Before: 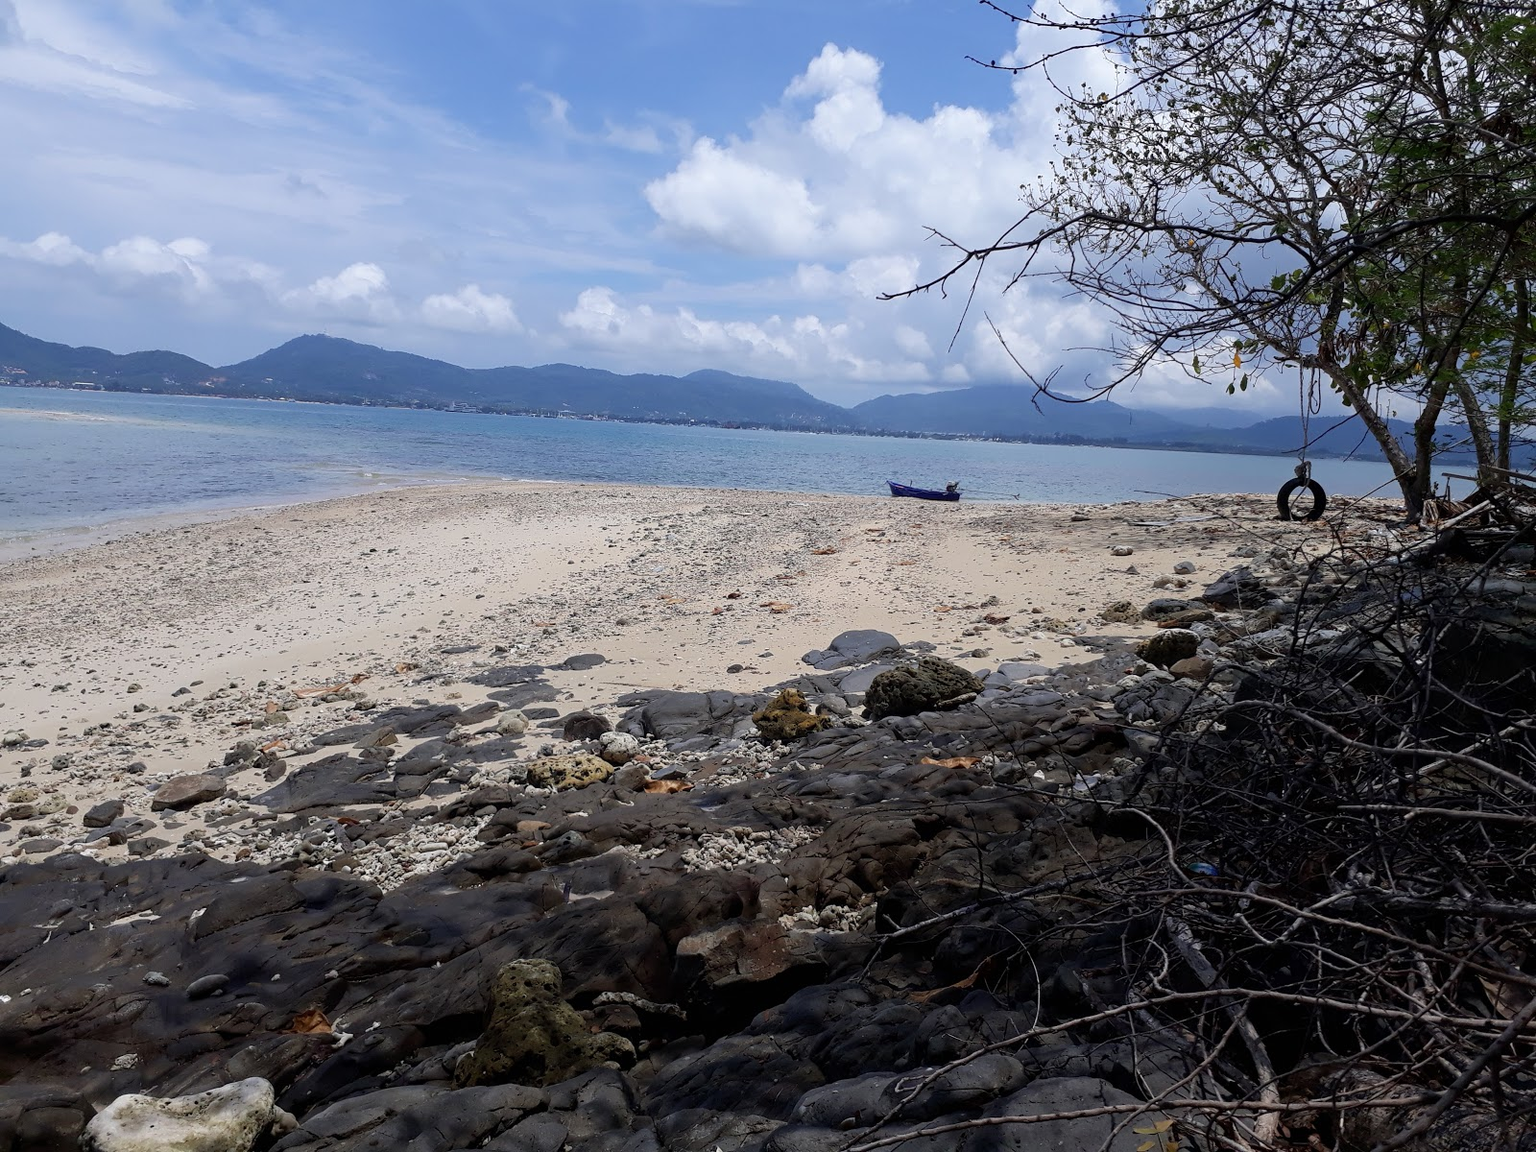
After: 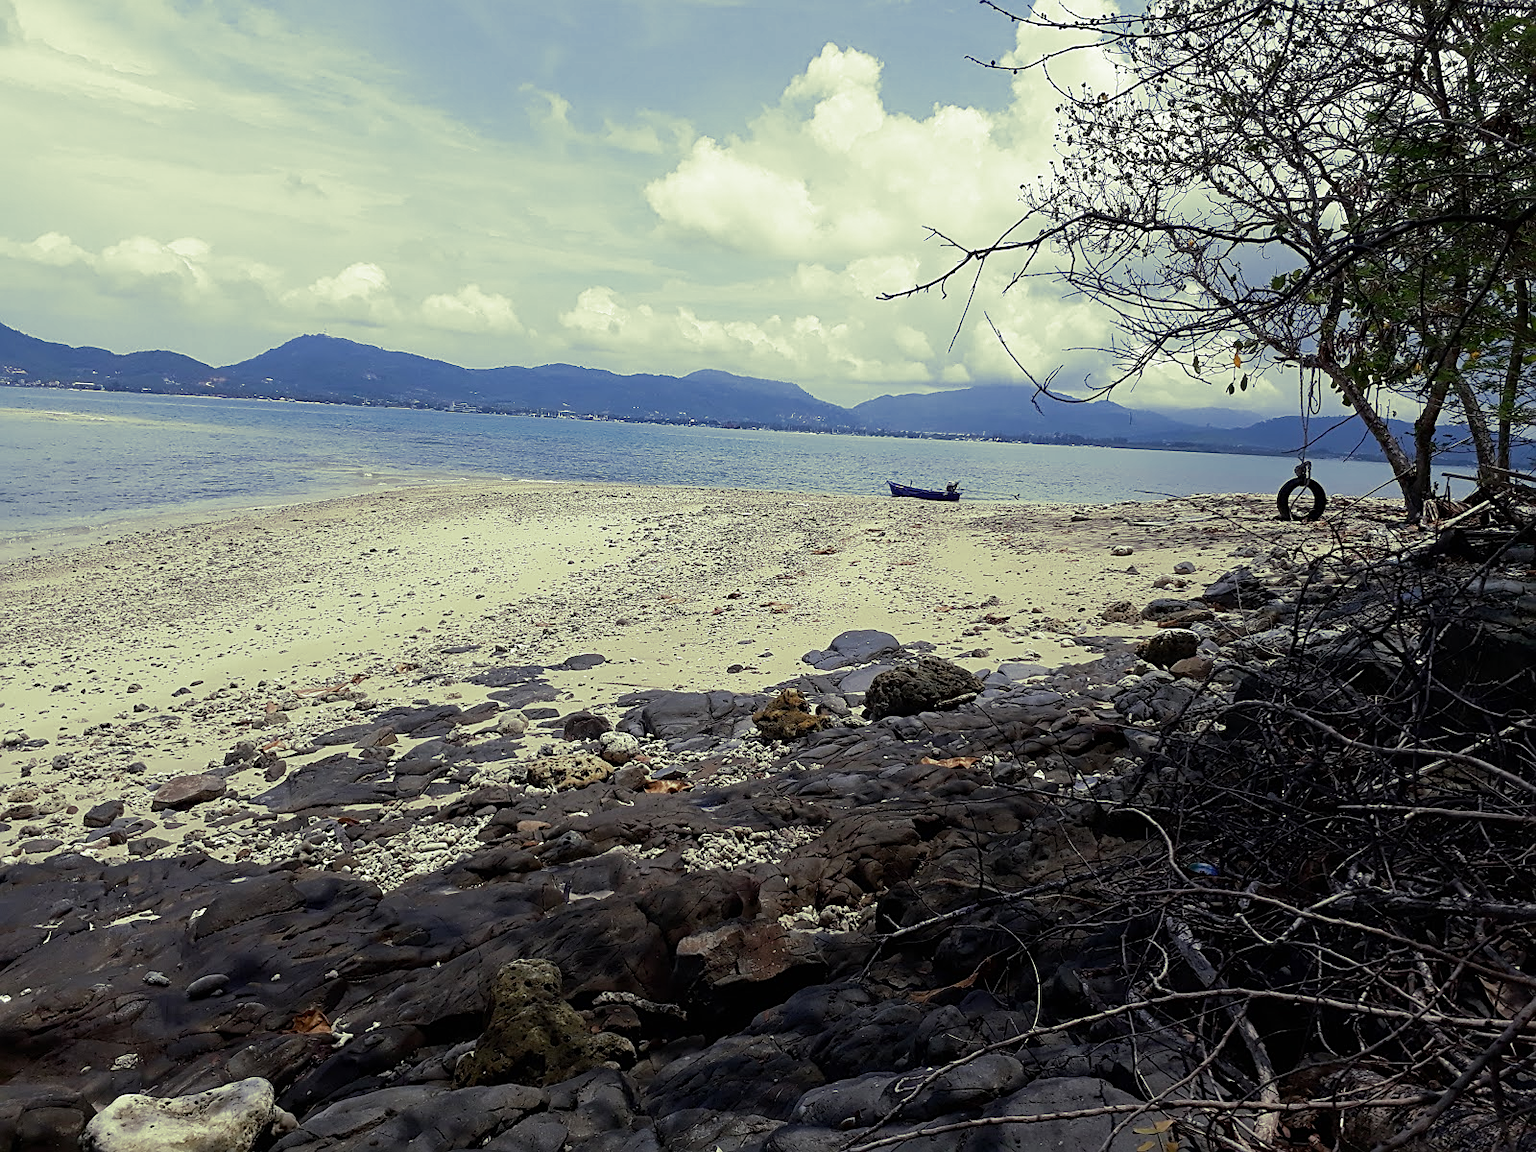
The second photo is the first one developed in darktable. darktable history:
sharpen: on, module defaults
split-toning: shadows › hue 290.82°, shadows › saturation 0.34, highlights › saturation 0.38, balance 0, compress 50%
